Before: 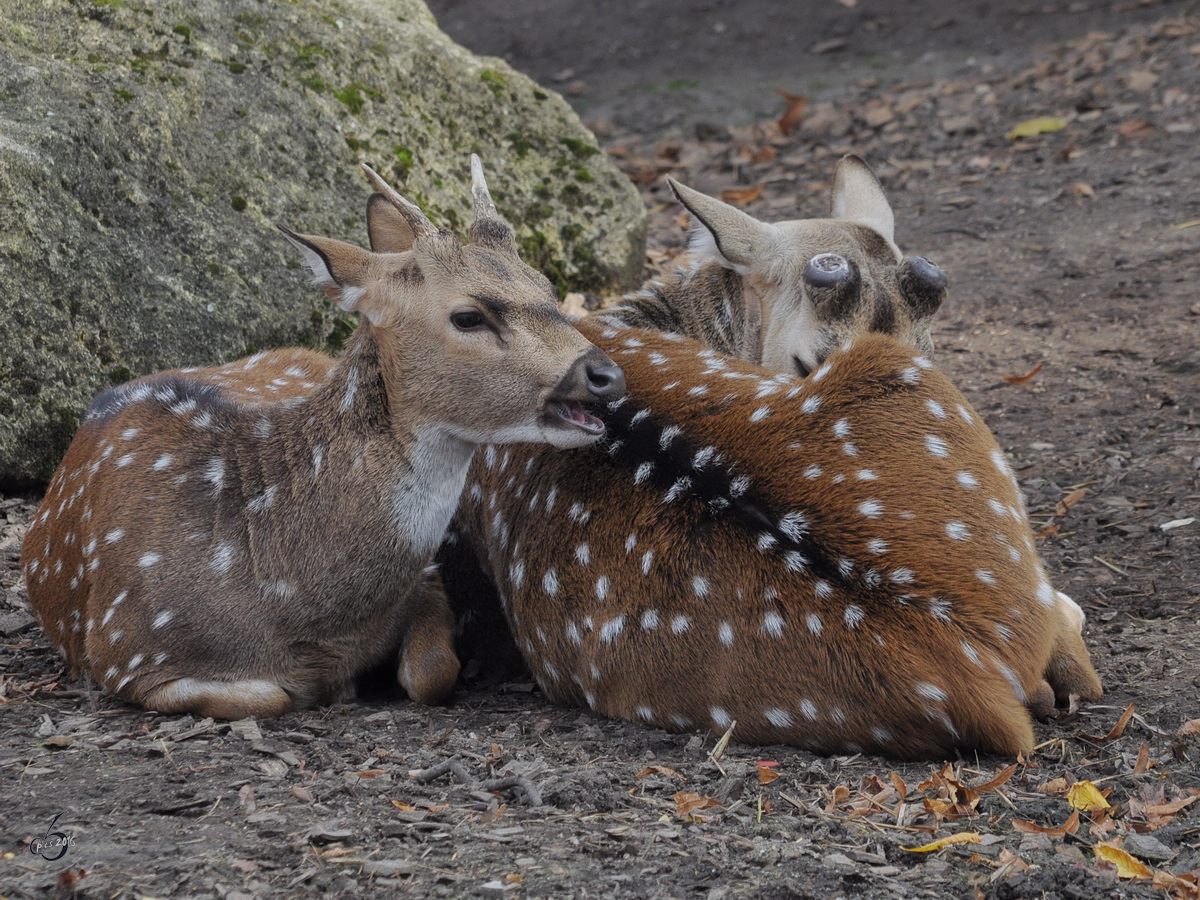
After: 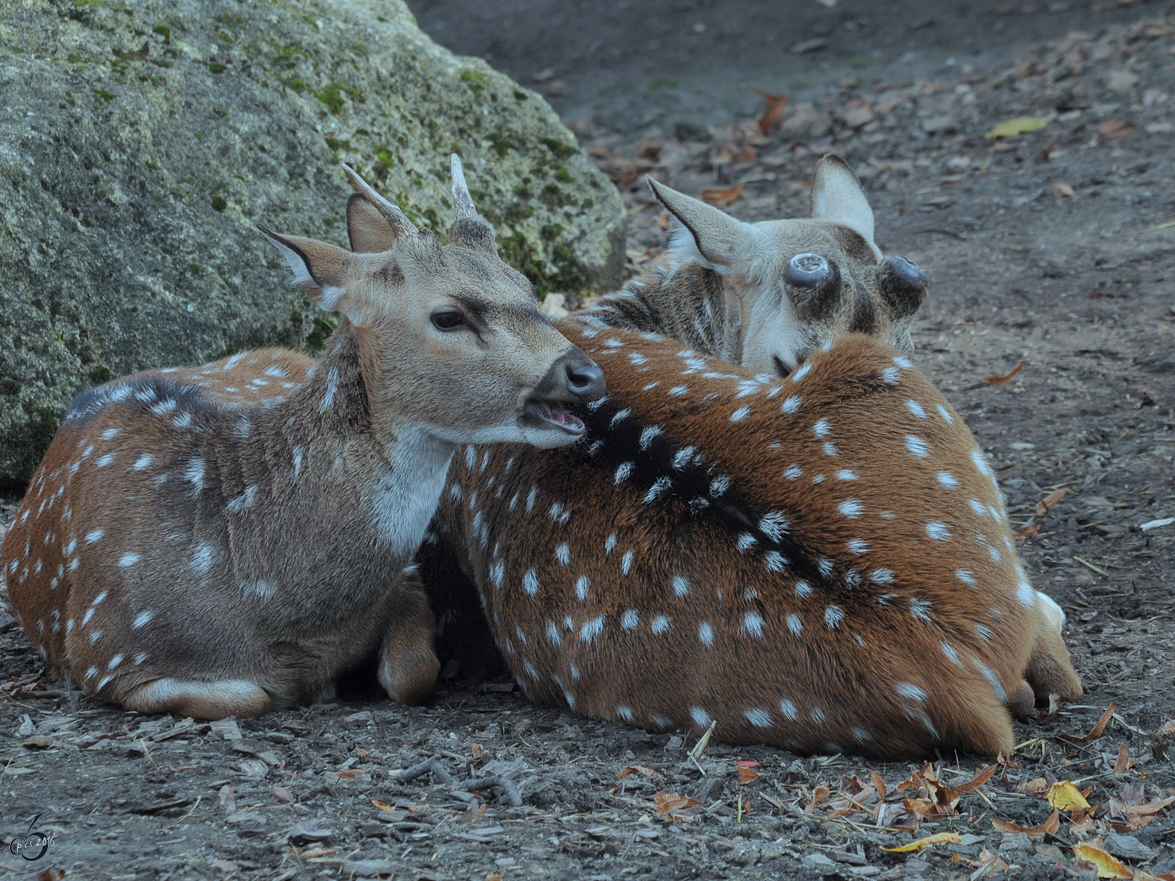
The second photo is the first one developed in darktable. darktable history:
color correction: highlights a* -11.71, highlights b* -15.58
crop: left 1.743%, right 0.268%, bottom 2.011%
